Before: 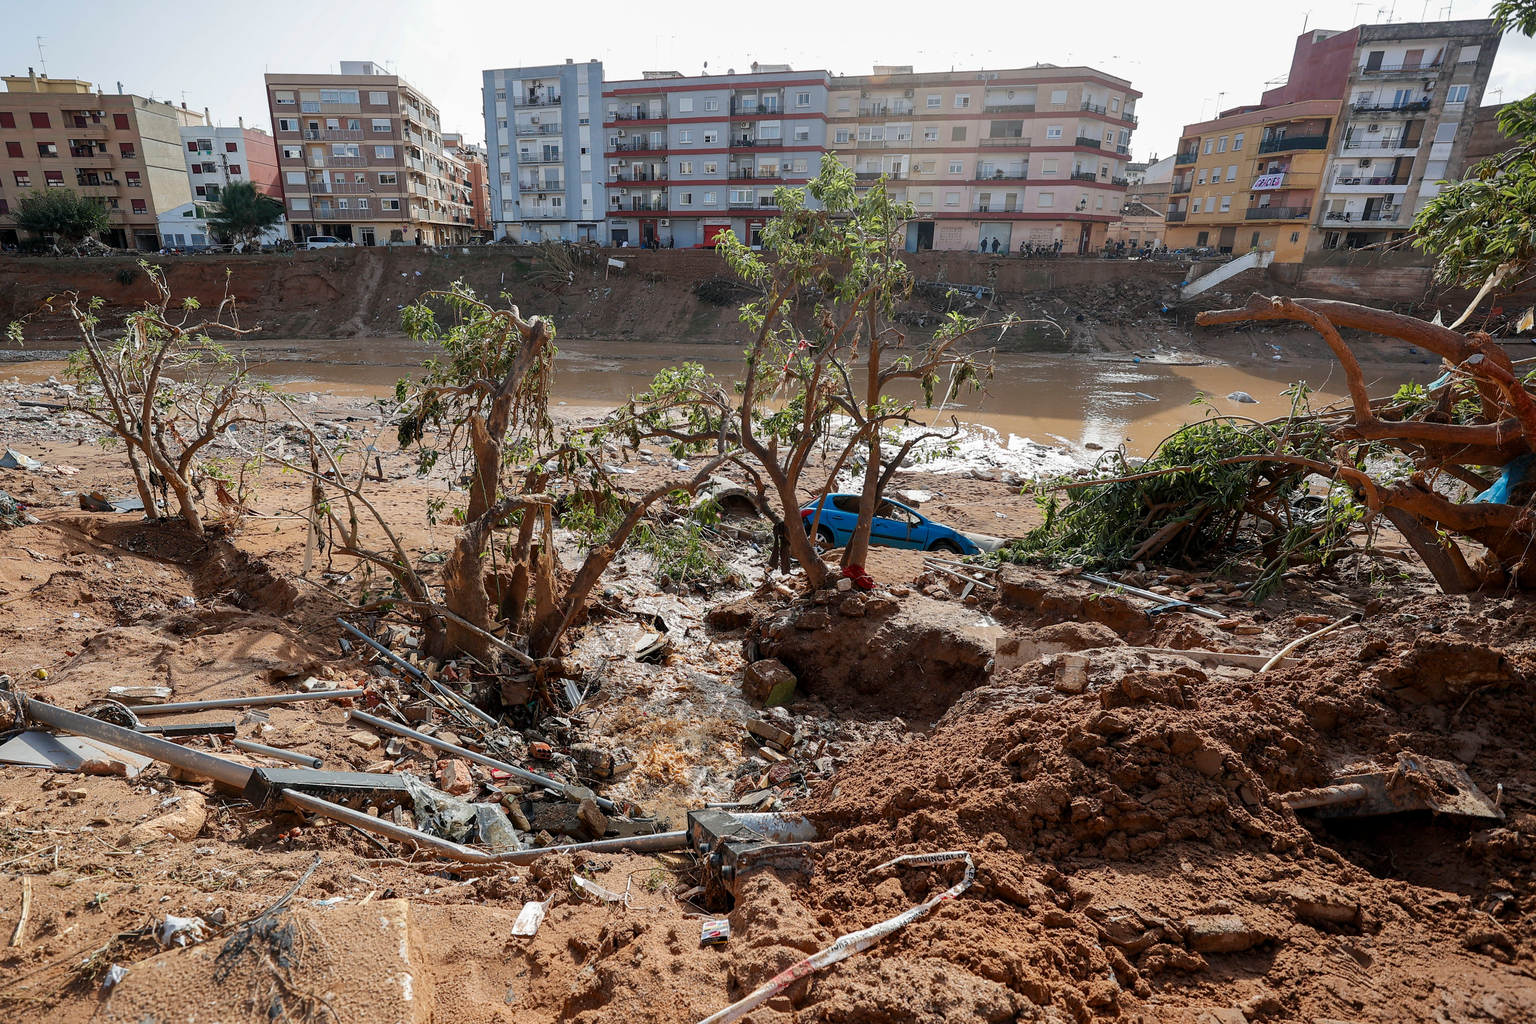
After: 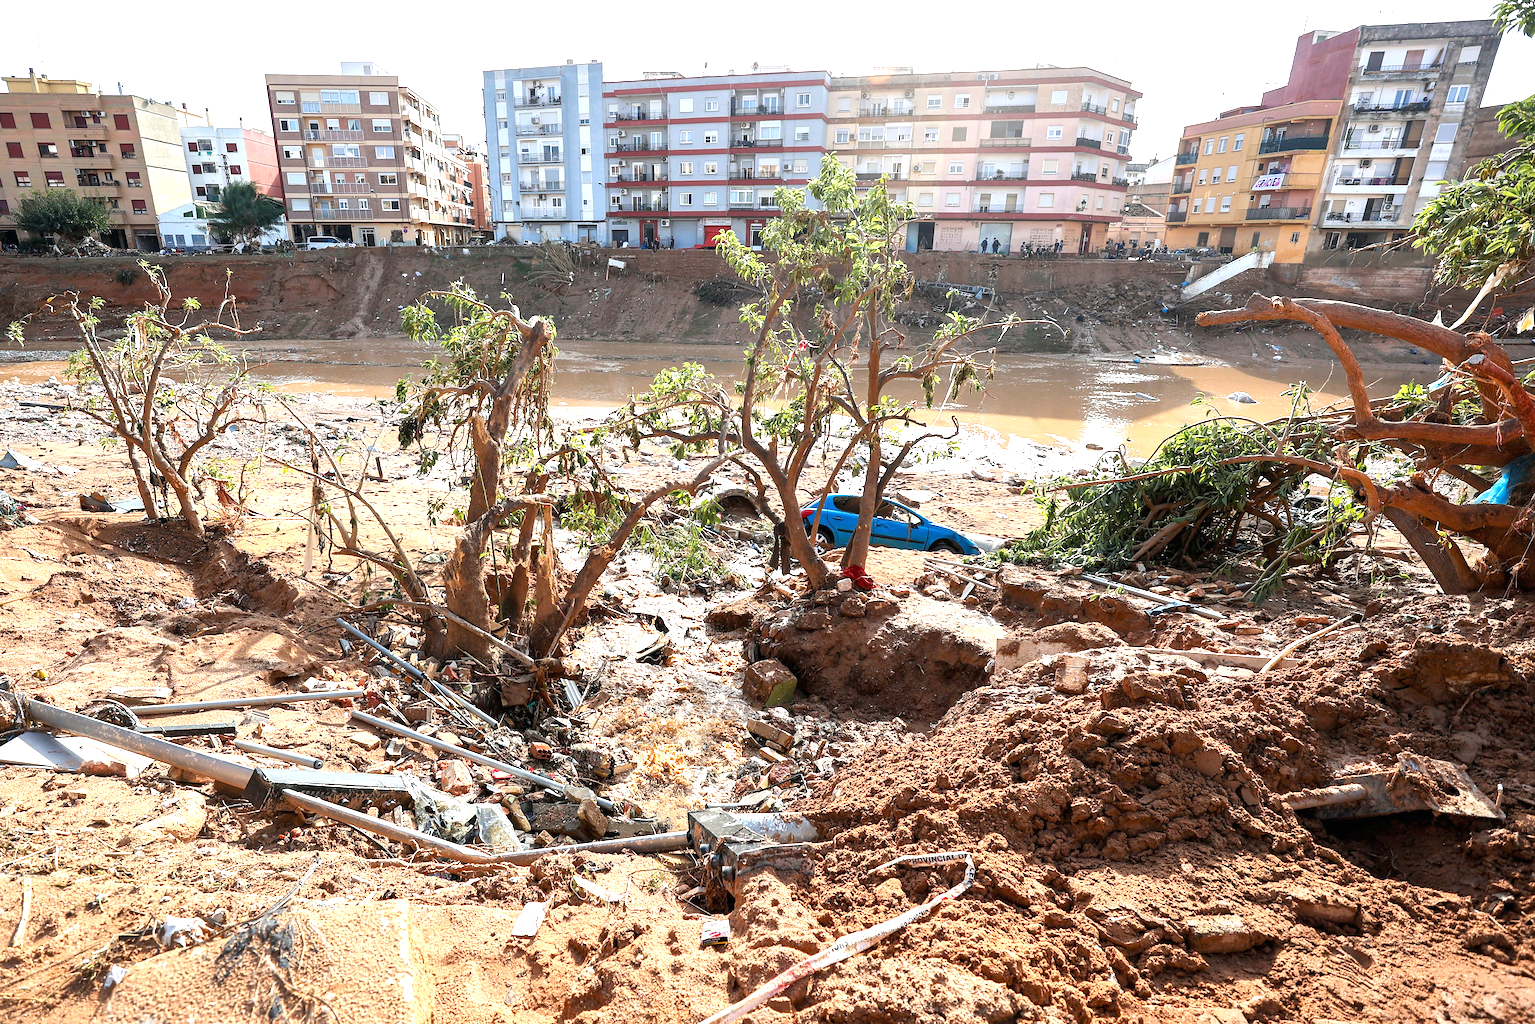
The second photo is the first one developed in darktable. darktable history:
exposure: black level correction 0, exposure 1.378 EV, compensate exposure bias true, compensate highlight preservation false
